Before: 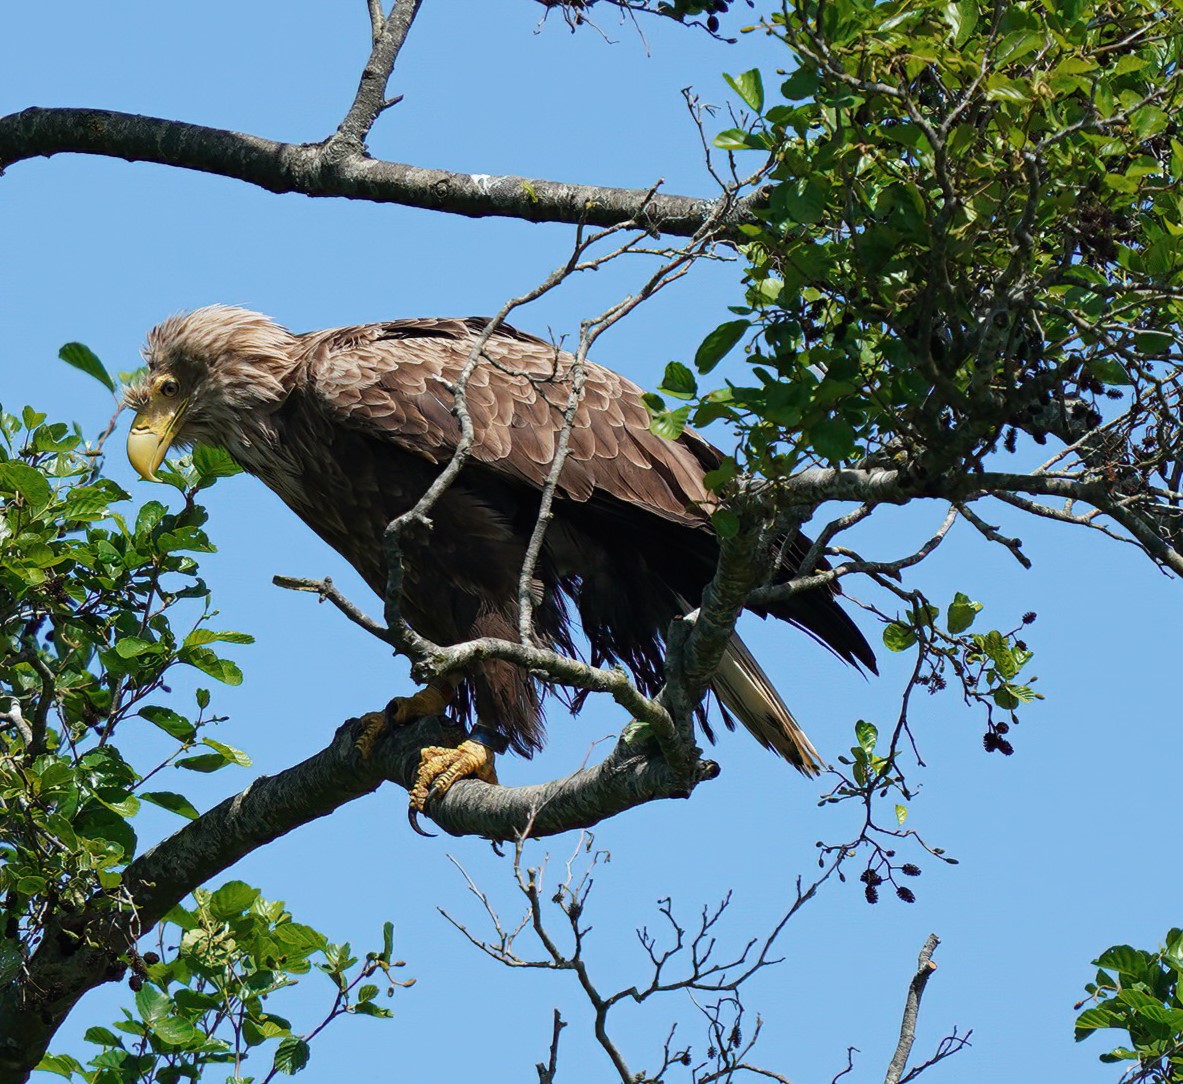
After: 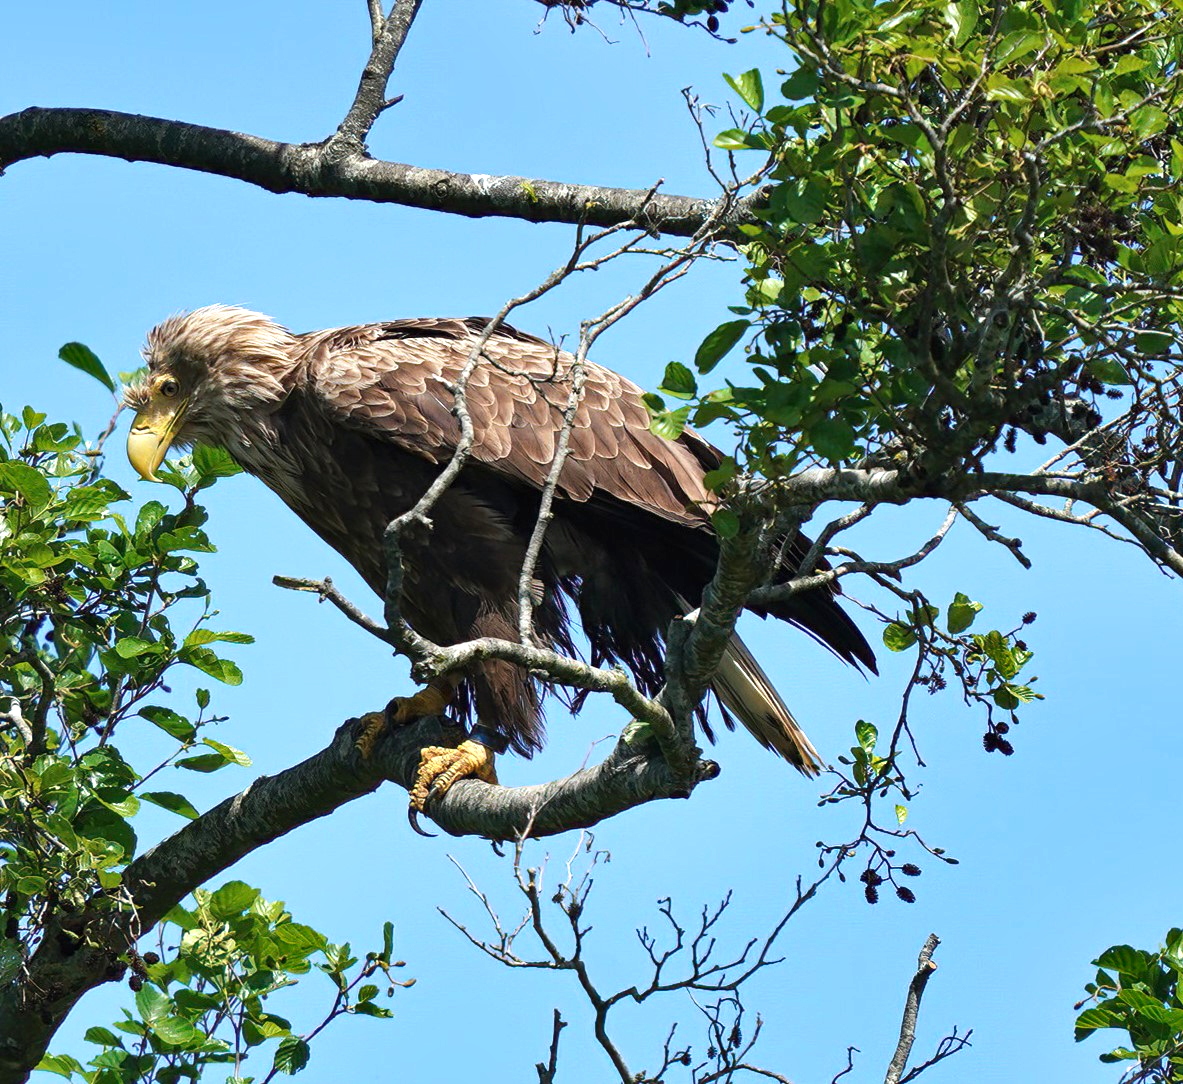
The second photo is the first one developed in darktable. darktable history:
shadows and highlights: low approximation 0.01, soften with gaussian
exposure: exposure 0.6 EV, compensate highlight preservation false
